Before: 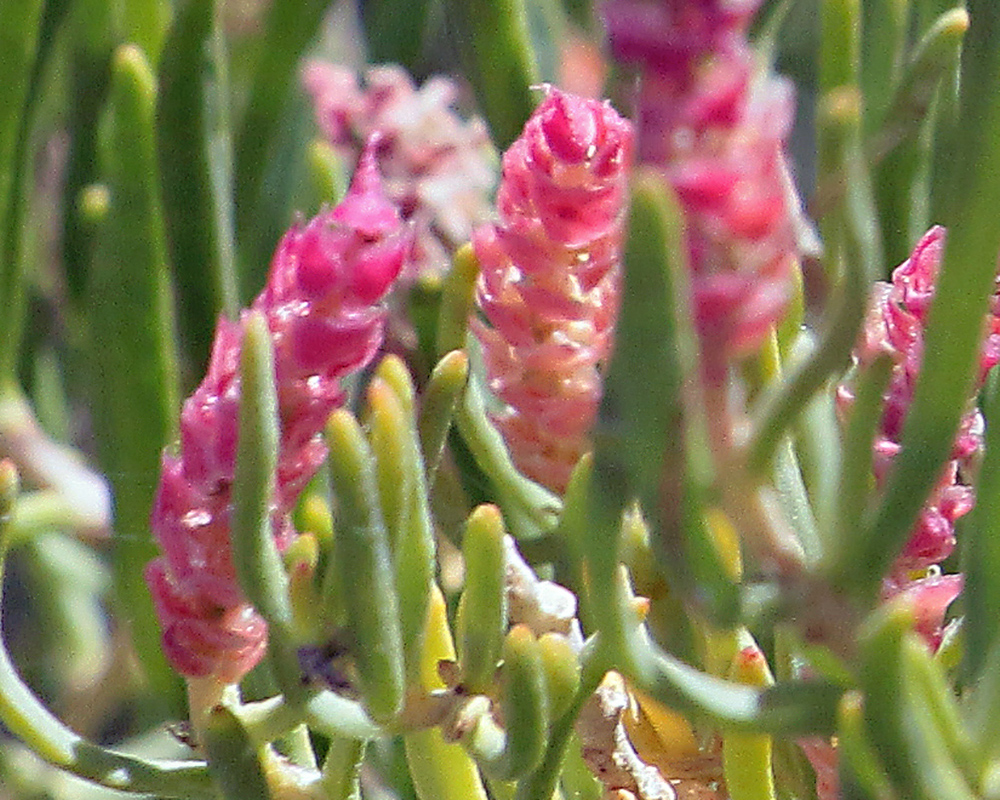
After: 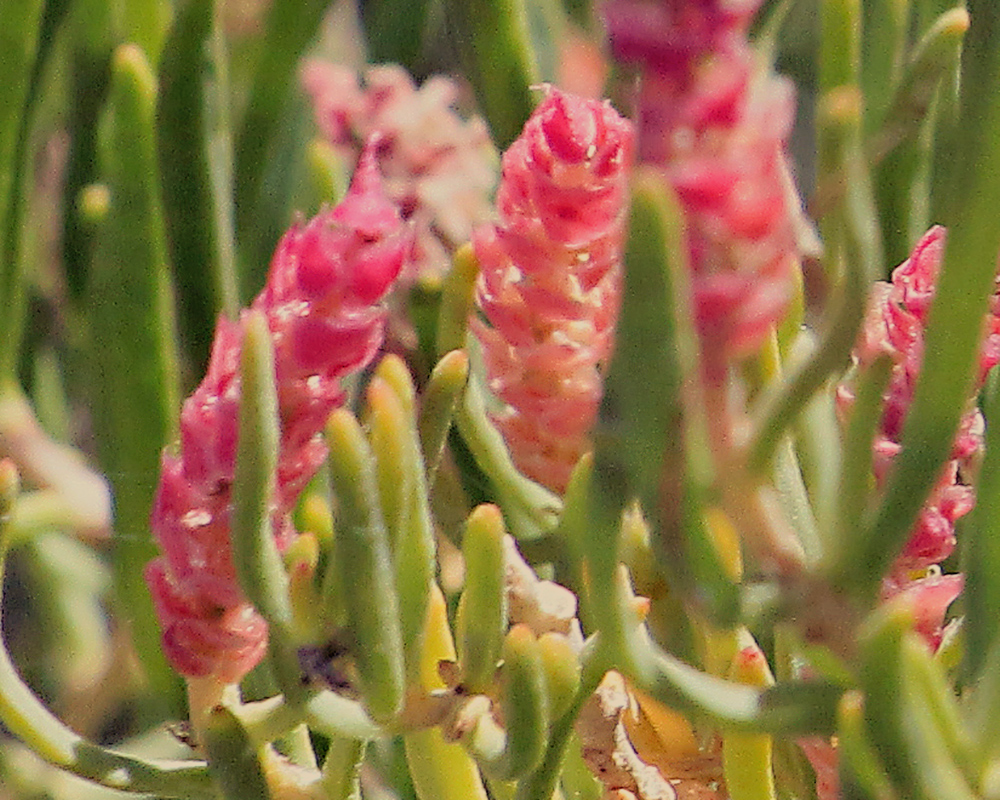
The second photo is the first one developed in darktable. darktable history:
filmic rgb: black relative exposure -7.65 EV, white relative exposure 4.56 EV, hardness 3.61
white balance: red 1.123, blue 0.83
shadows and highlights: shadows 32, highlights -32, soften with gaussian
